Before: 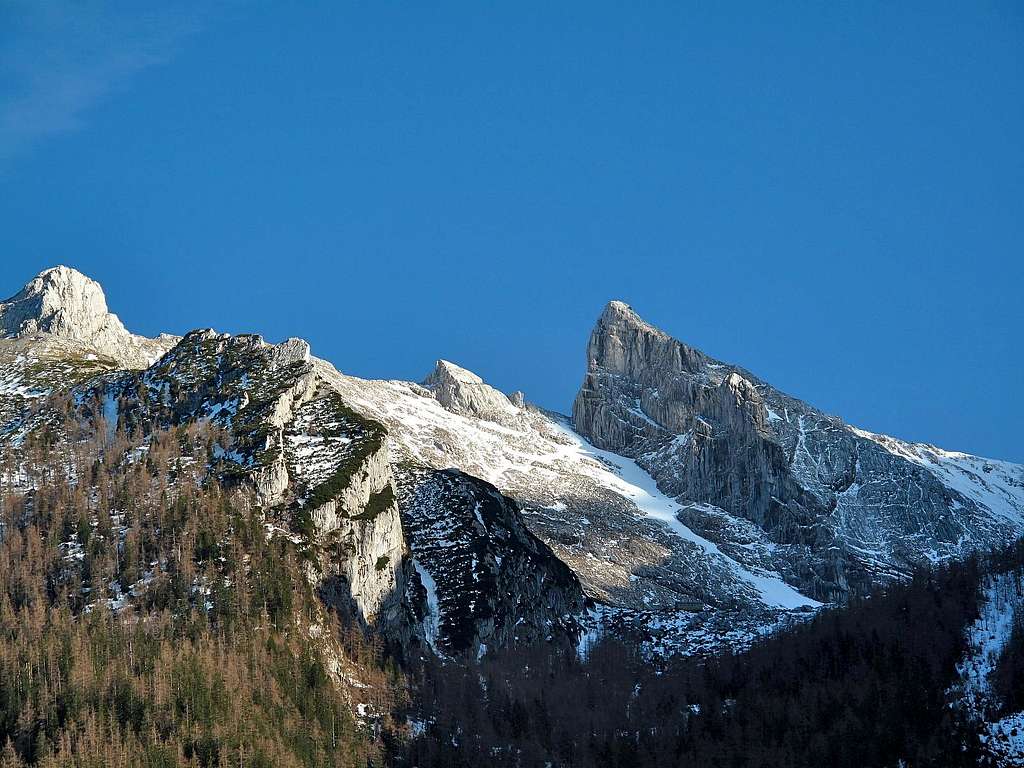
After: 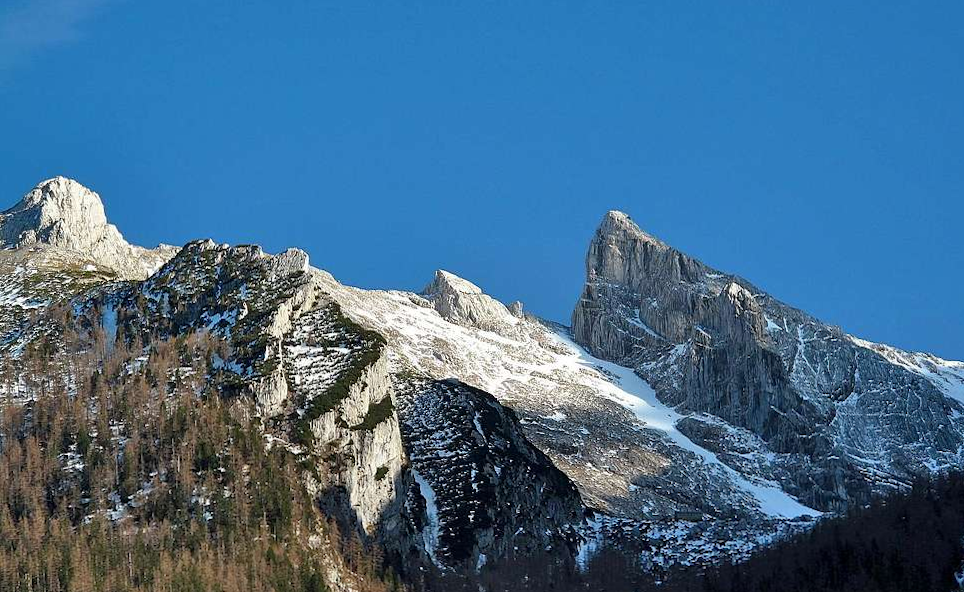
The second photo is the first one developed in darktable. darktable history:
crop and rotate: angle 0.102°, top 11.735%, right 5.616%, bottom 10.882%
